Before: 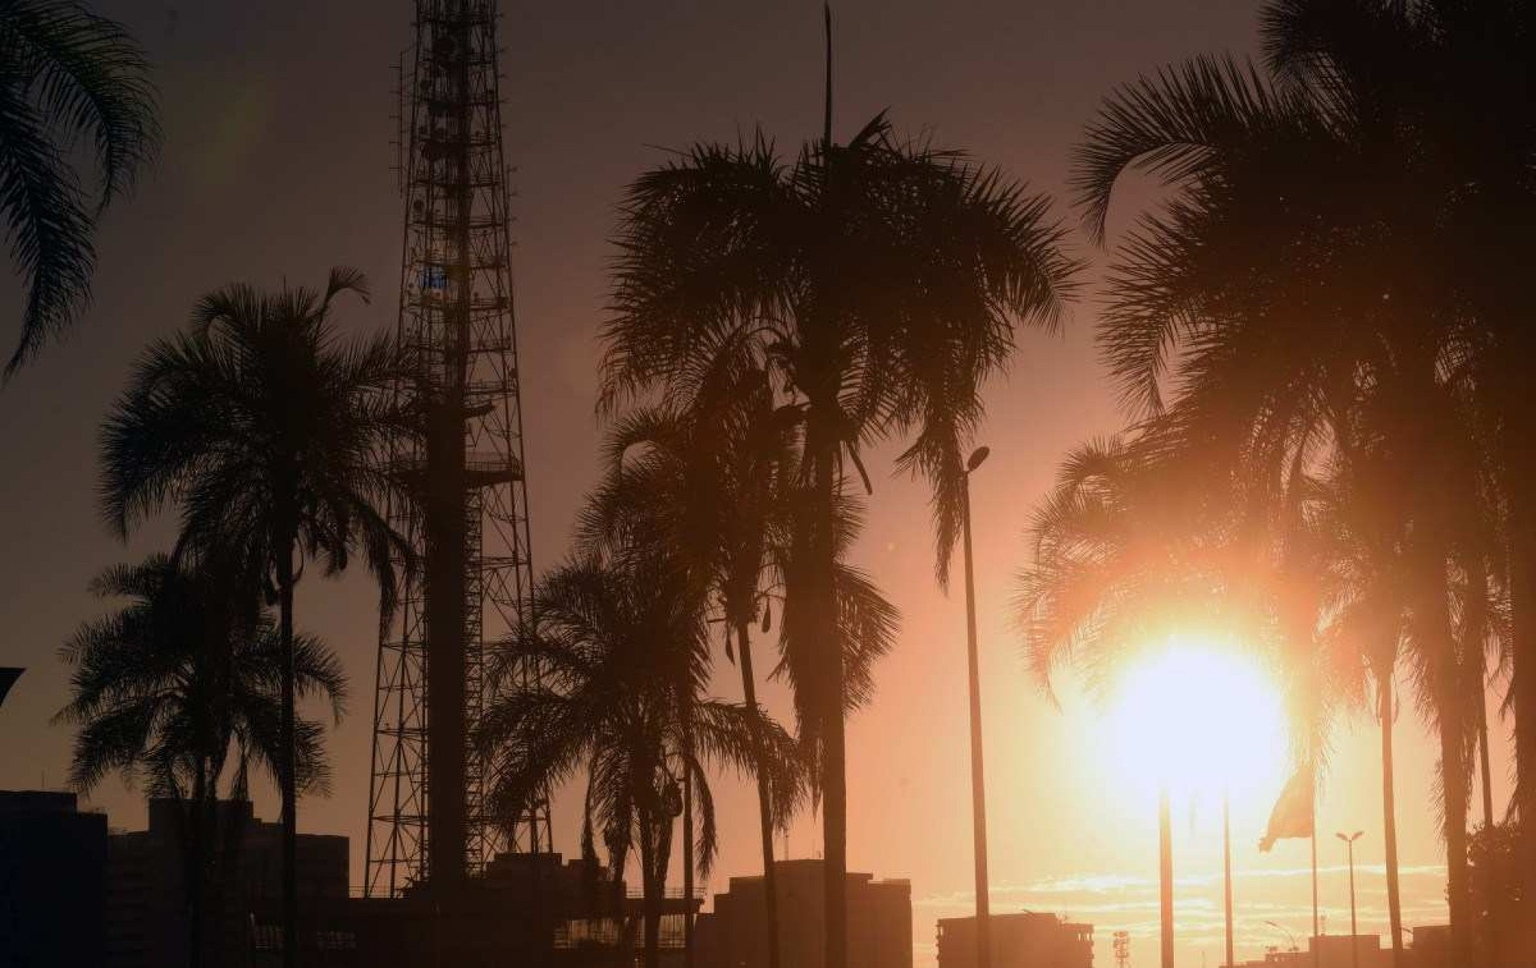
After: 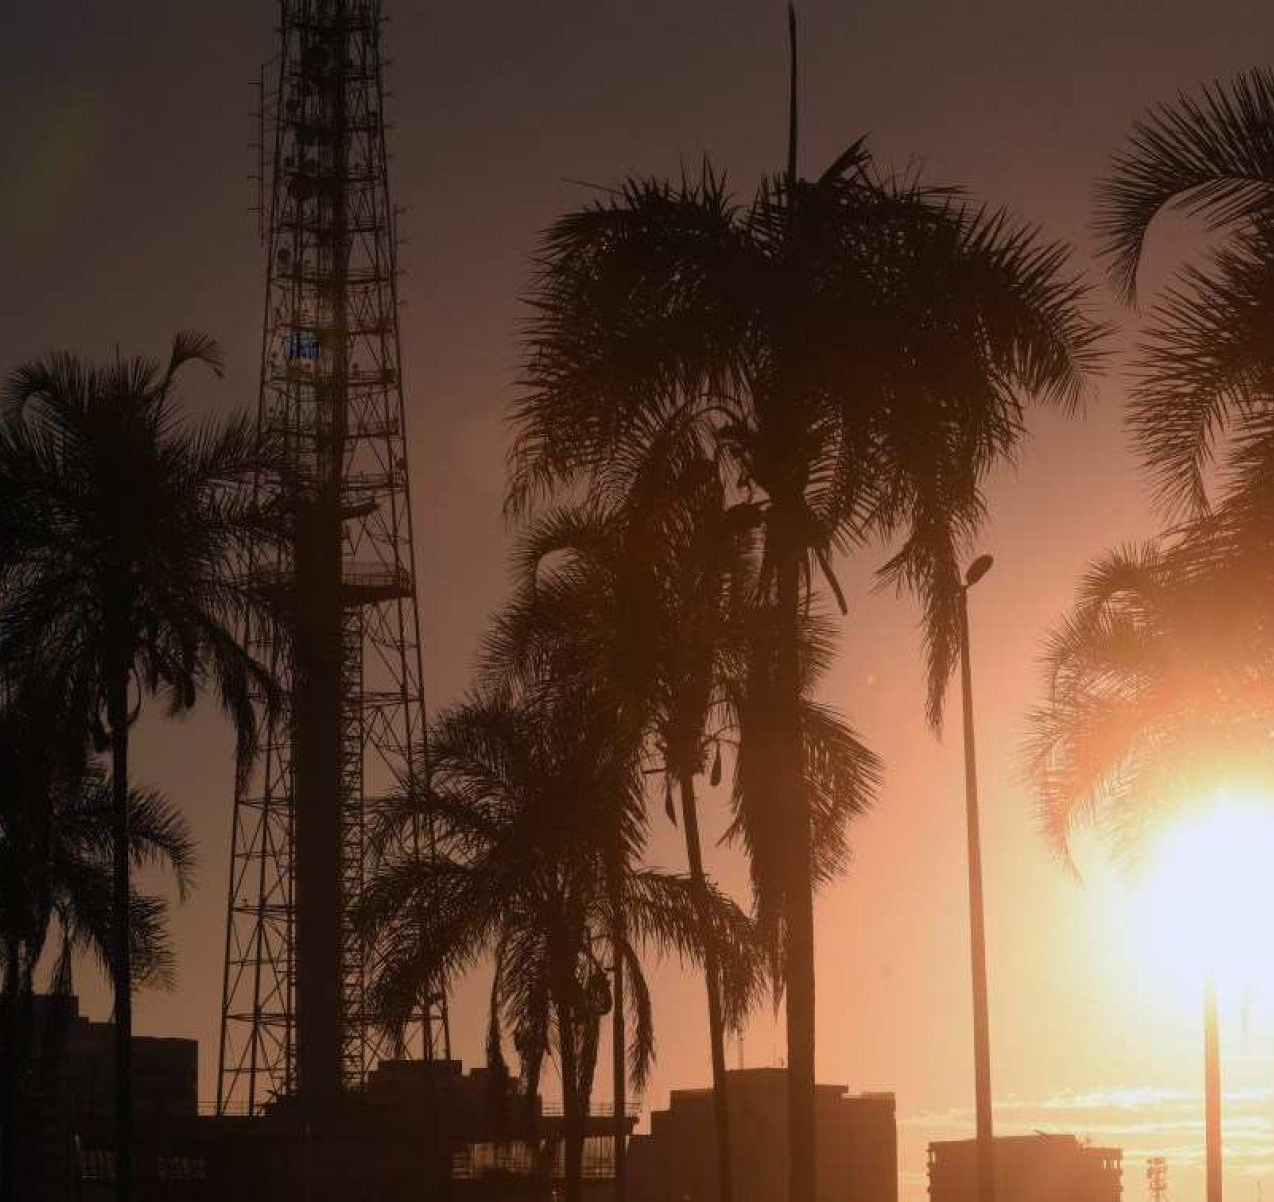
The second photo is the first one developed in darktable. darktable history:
crop and rotate: left 12.384%, right 20.827%
